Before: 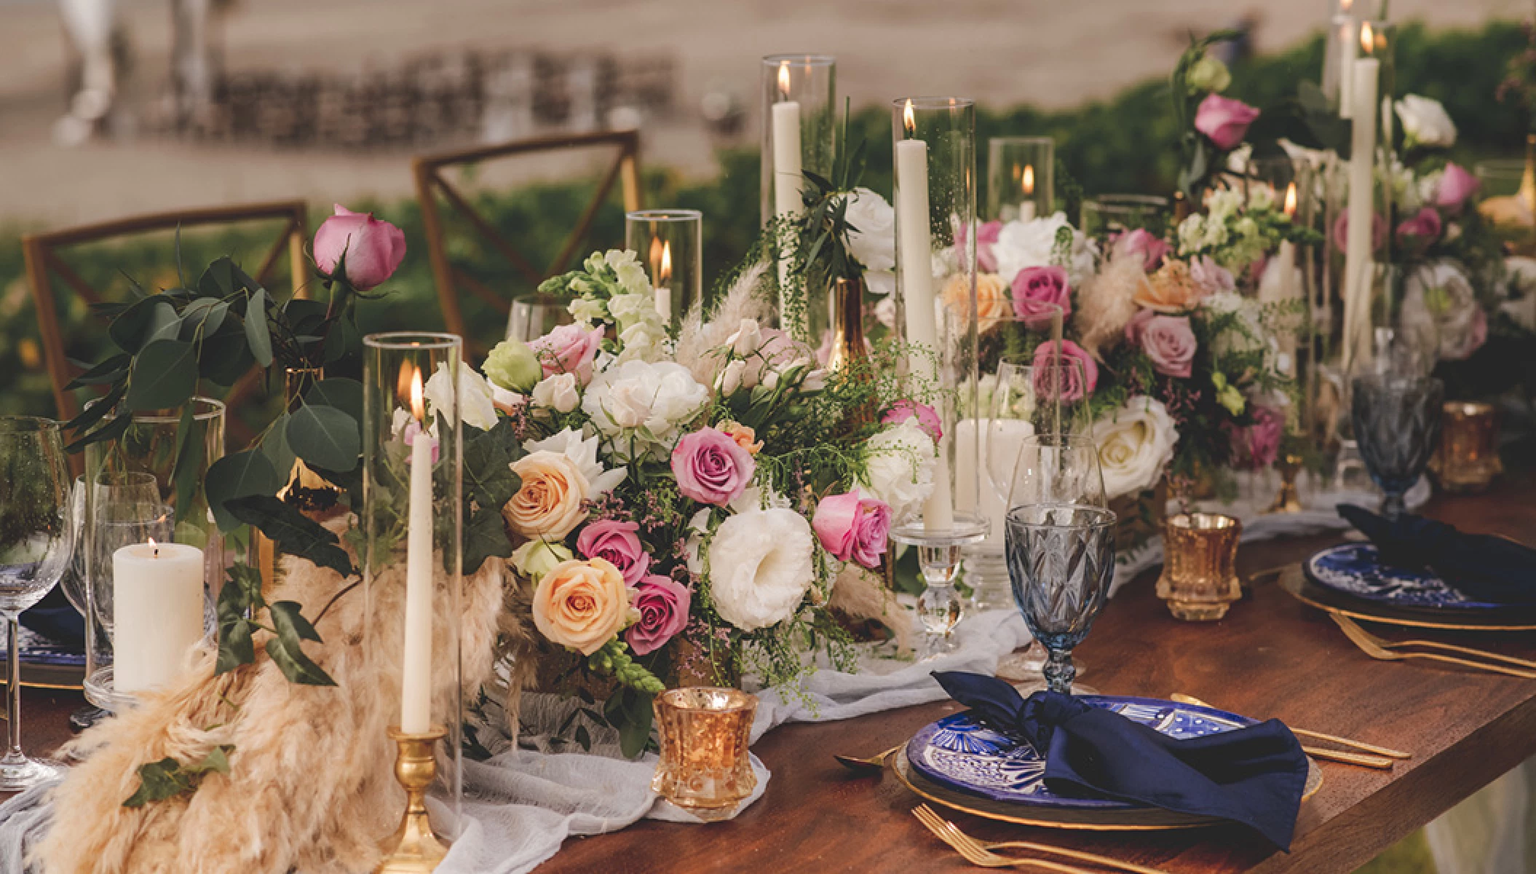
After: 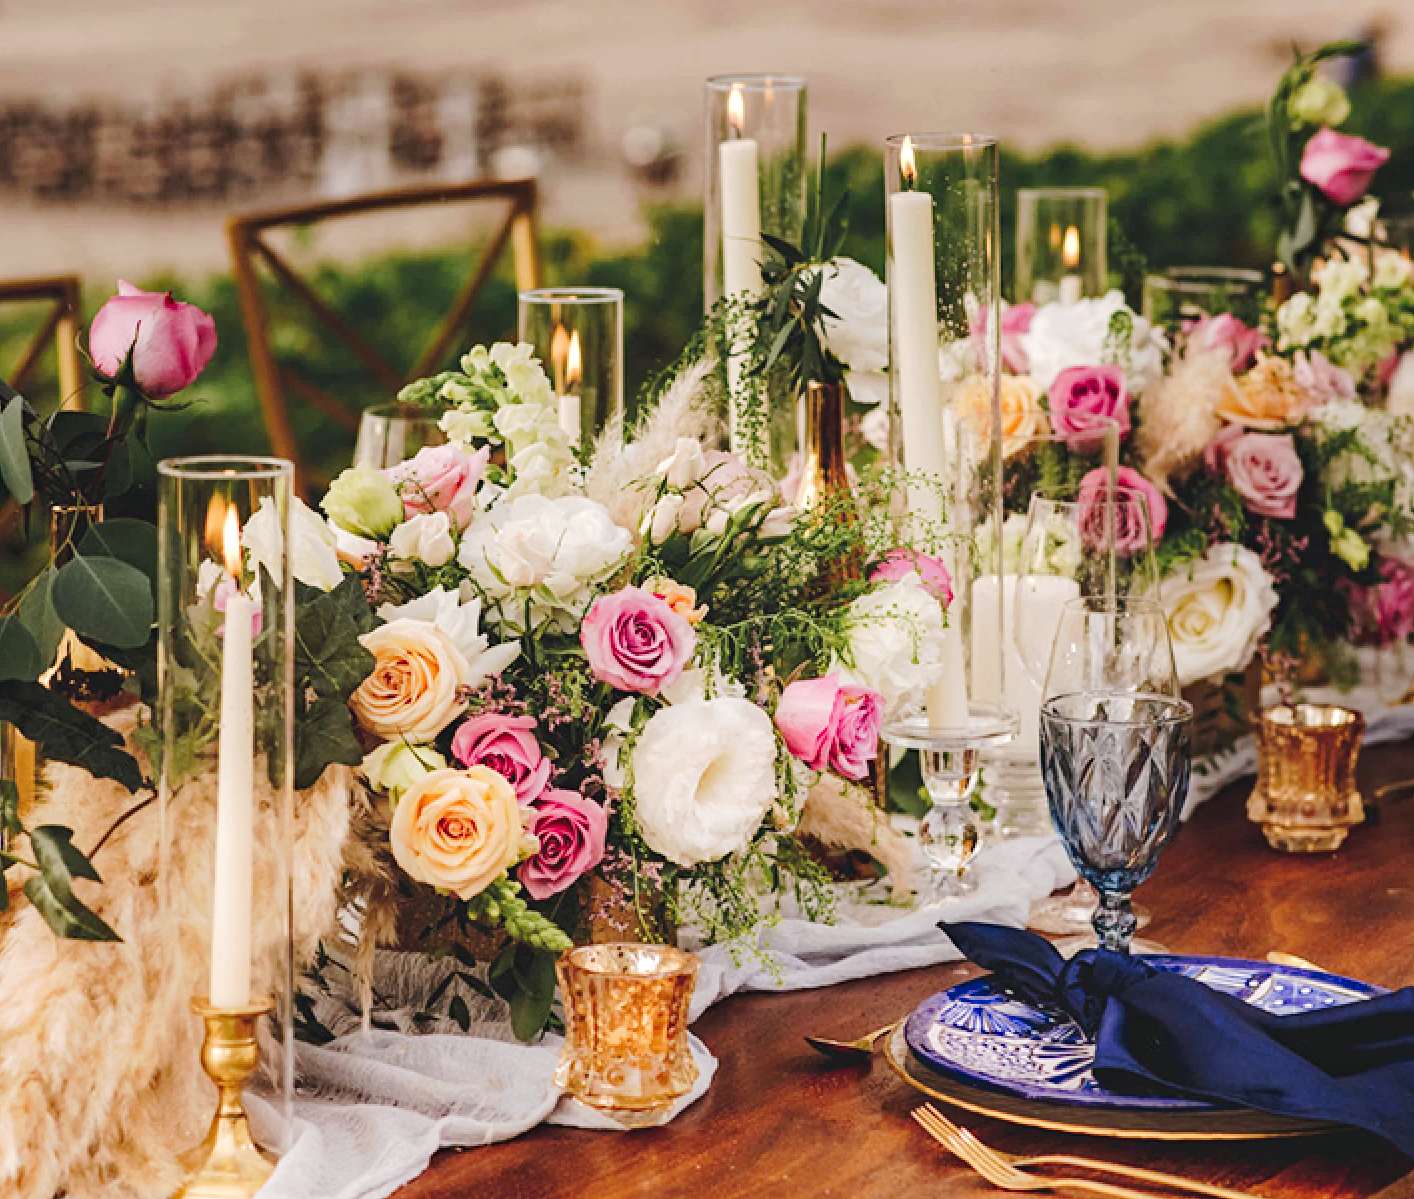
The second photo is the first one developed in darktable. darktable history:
haze removal: compatibility mode true, adaptive false
exposure: exposure 0.202 EV, compensate highlight preservation false
crop and rotate: left 16.174%, right 16.773%
tone curve: curves: ch0 [(0, 0) (0.003, 0.013) (0.011, 0.016) (0.025, 0.021) (0.044, 0.029) (0.069, 0.039) (0.1, 0.056) (0.136, 0.085) (0.177, 0.14) (0.224, 0.201) (0.277, 0.28) (0.335, 0.372) (0.399, 0.475) (0.468, 0.567) (0.543, 0.643) (0.623, 0.722) (0.709, 0.801) (0.801, 0.859) (0.898, 0.927) (1, 1)], preserve colors none
